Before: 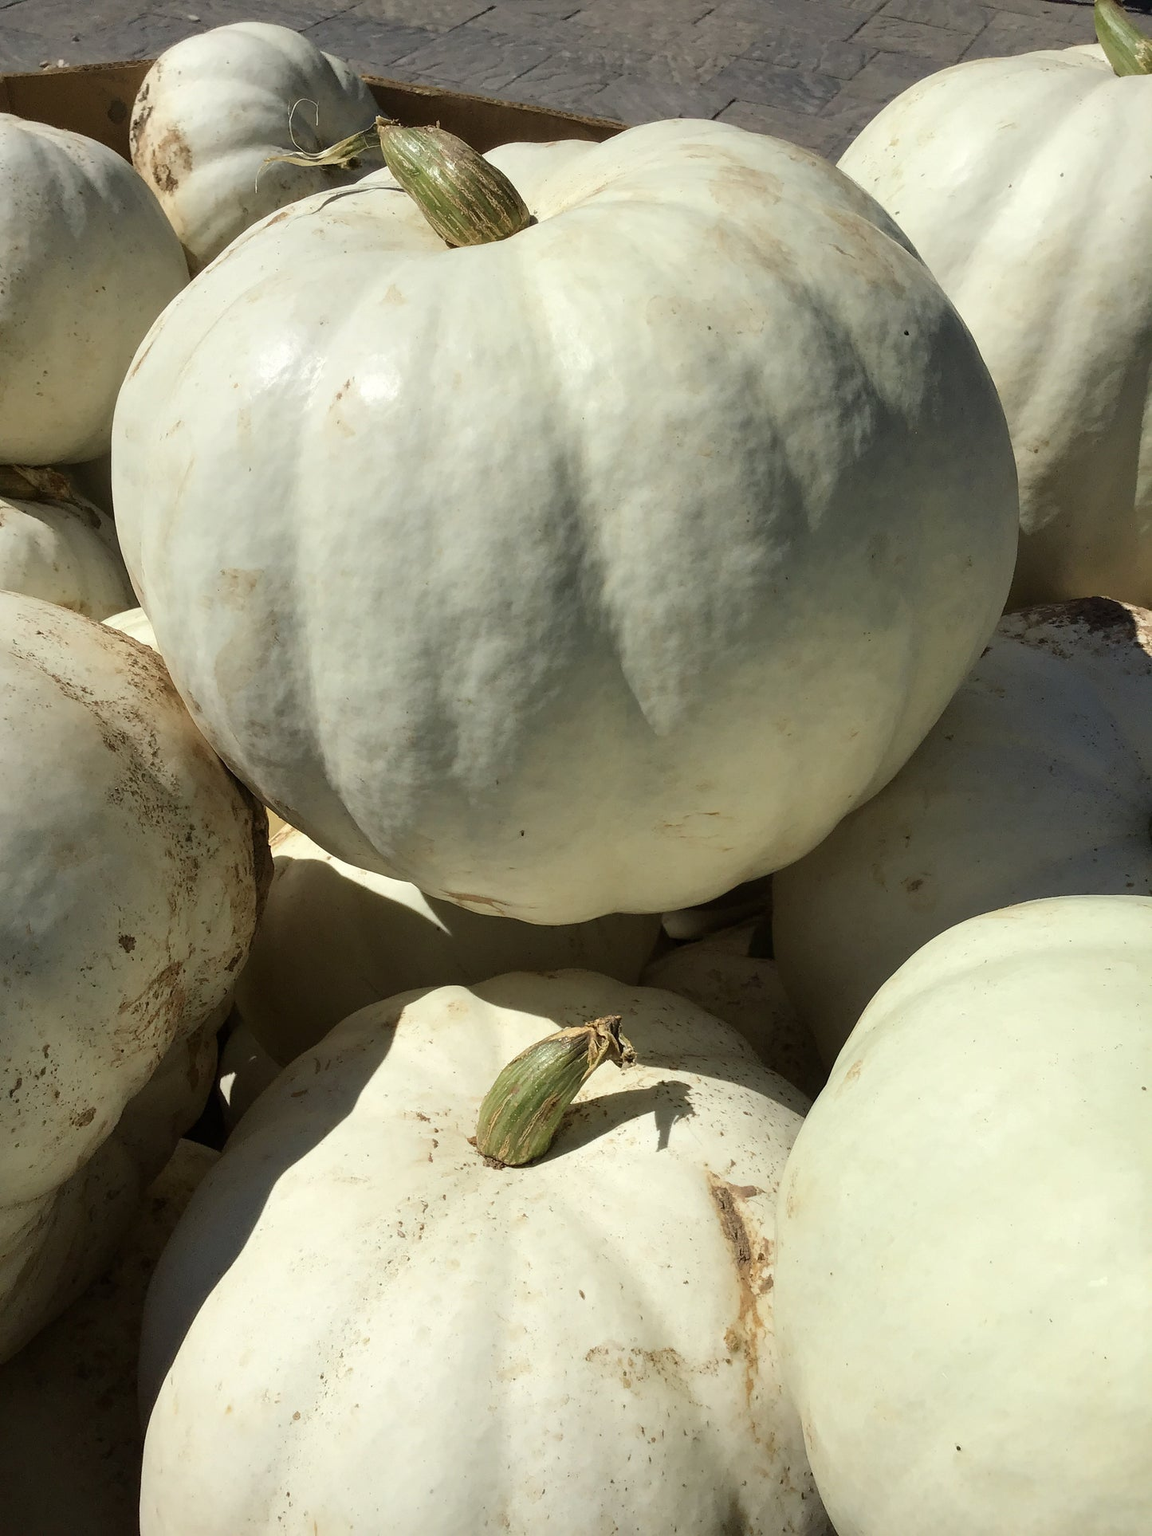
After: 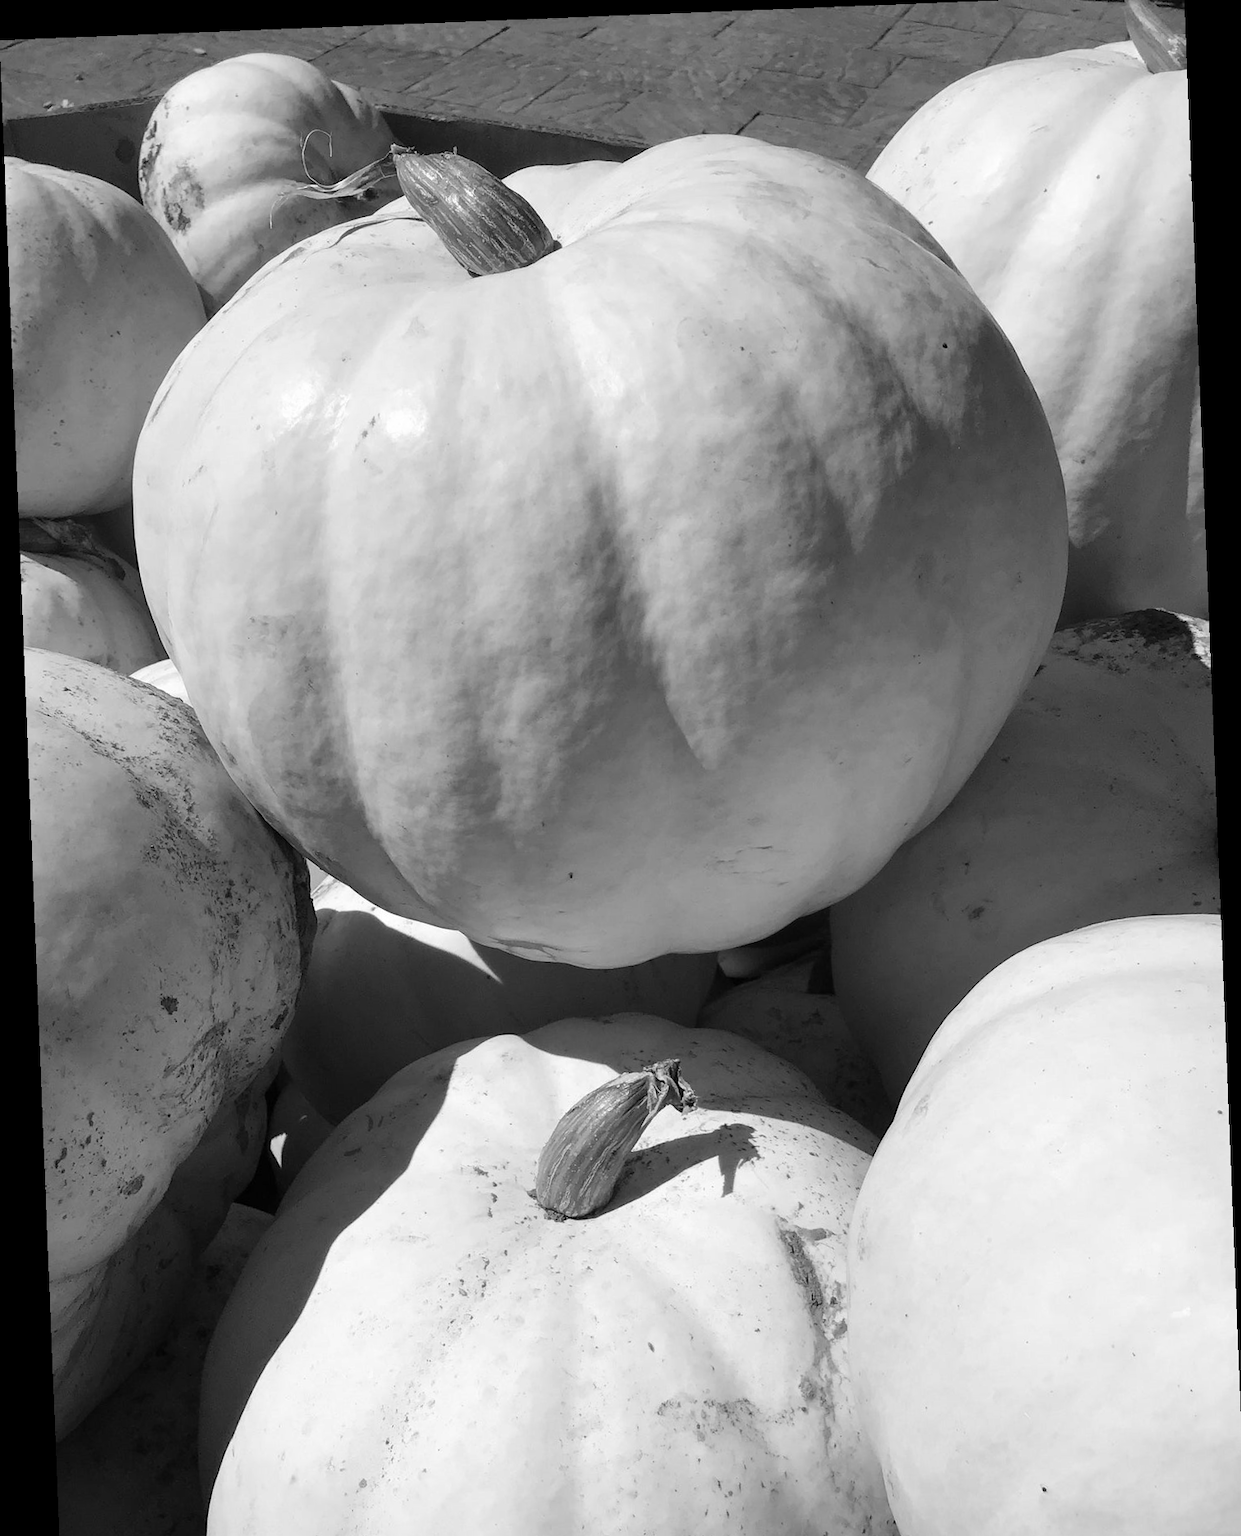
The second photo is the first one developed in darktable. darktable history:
tone equalizer: on, module defaults
crop: top 0.448%, right 0.264%, bottom 5.045%
monochrome: on, module defaults
rotate and perspective: rotation -2.29°, automatic cropping off
